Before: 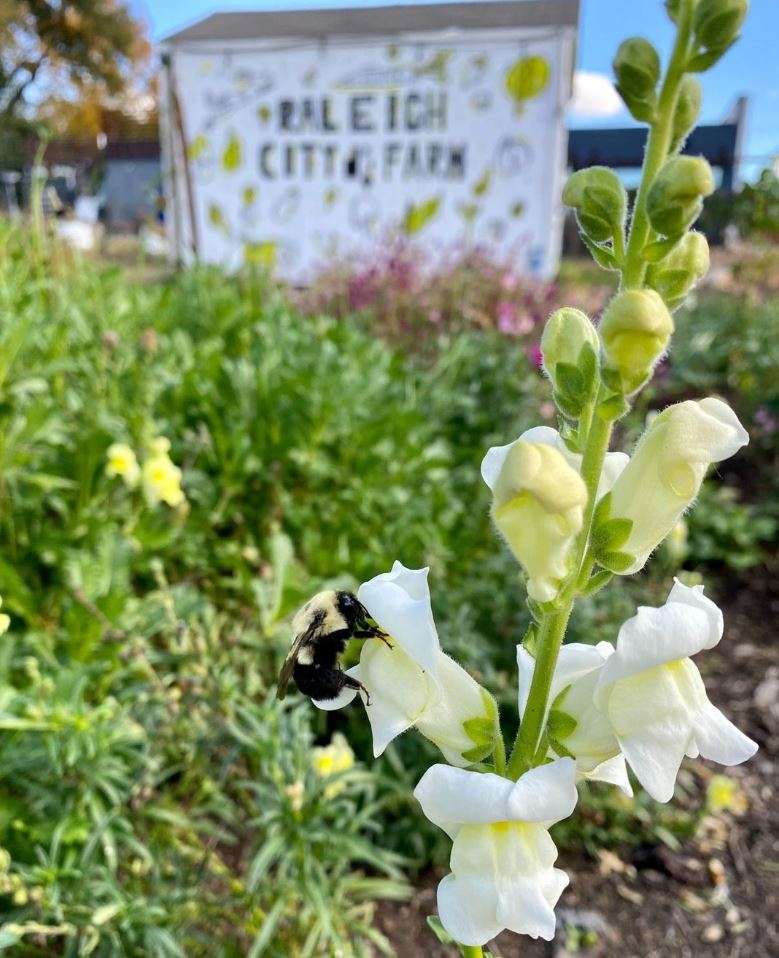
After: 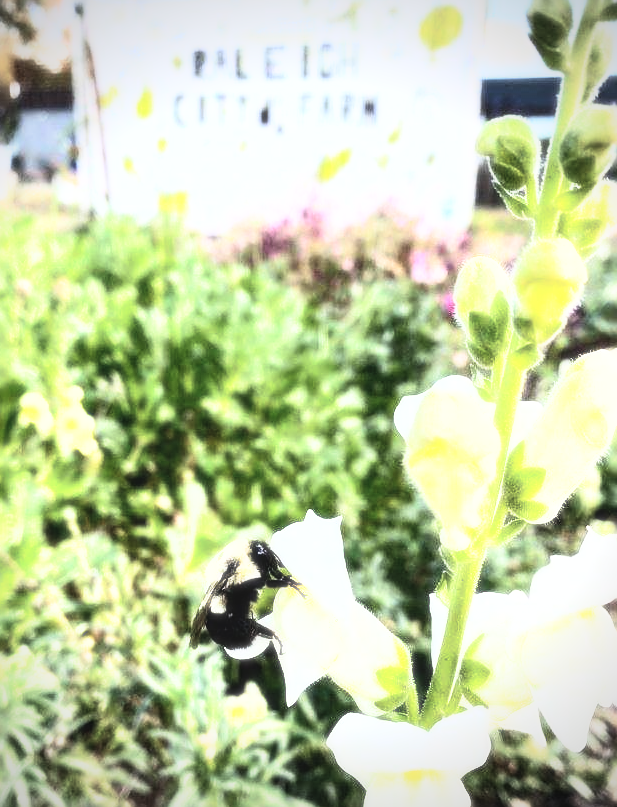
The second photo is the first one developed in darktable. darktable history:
bloom: size 0%, threshold 54.82%, strength 8.31%
tone equalizer: -8 EV -1.08 EV, -7 EV -1.01 EV, -6 EV -0.867 EV, -5 EV -0.578 EV, -3 EV 0.578 EV, -2 EV 0.867 EV, -1 EV 1.01 EV, +0 EV 1.08 EV, edges refinement/feathering 500, mask exposure compensation -1.57 EV, preserve details no
crop: left 11.225%, top 5.381%, right 9.565%, bottom 10.314%
exposure: black level correction -0.014, exposure -0.193 EV, compensate highlight preservation false
vignetting: on, module defaults
base curve: curves: ch0 [(0, 0) (0.088, 0.125) (0.176, 0.251) (0.354, 0.501) (0.613, 0.749) (1, 0.877)], preserve colors none
sharpen: radius 2.531, amount 0.628
